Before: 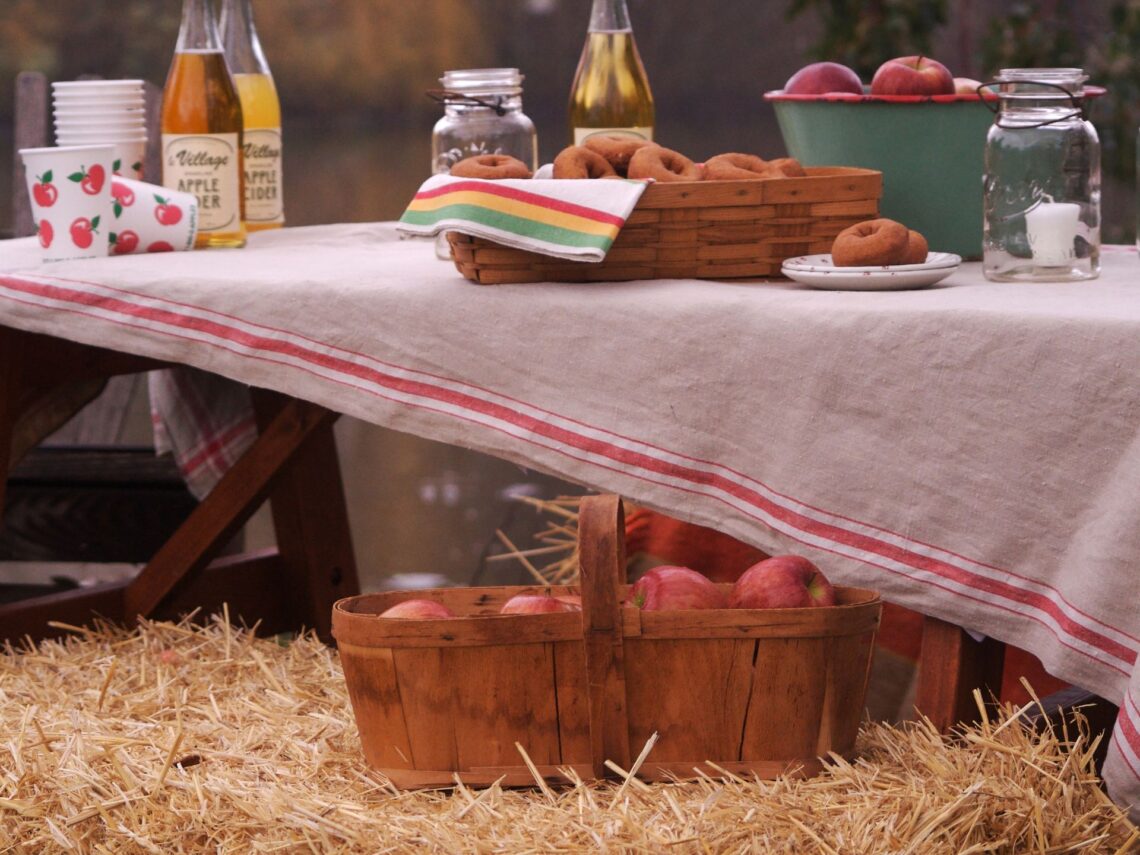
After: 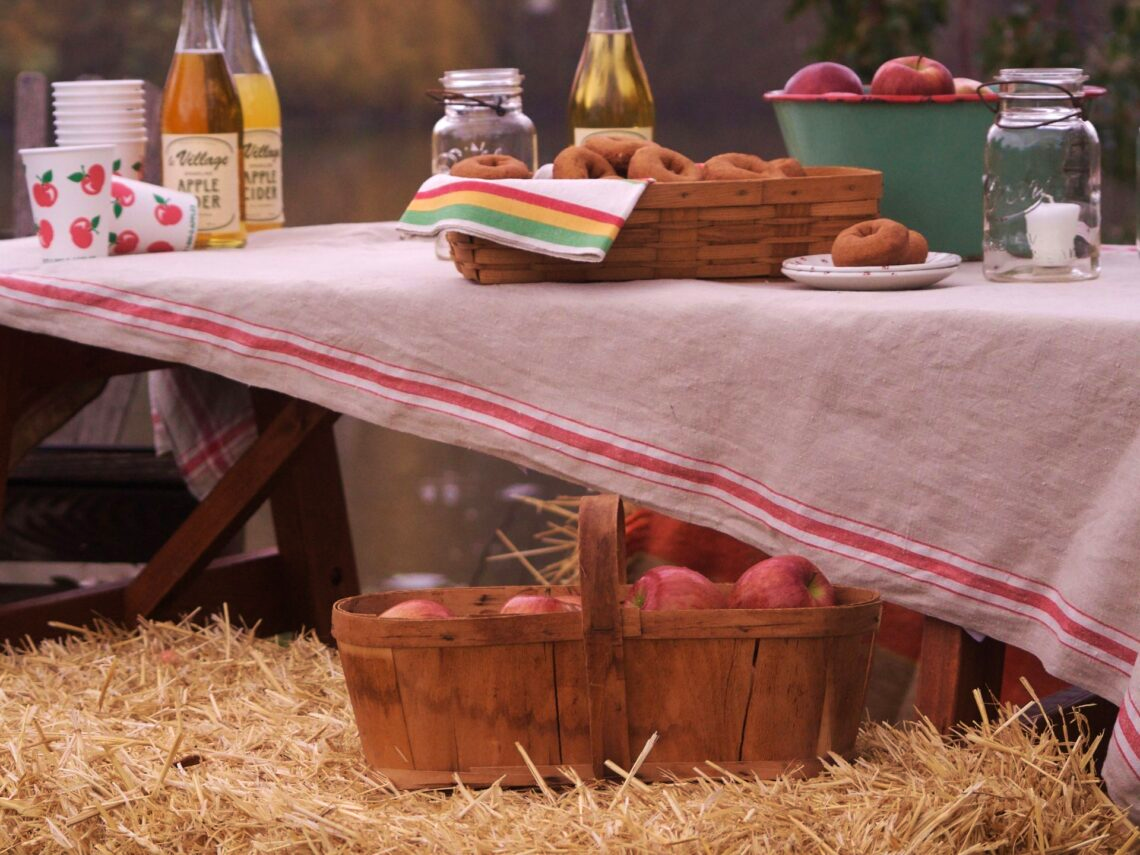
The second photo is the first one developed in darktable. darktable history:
velvia: strength 26.7%
